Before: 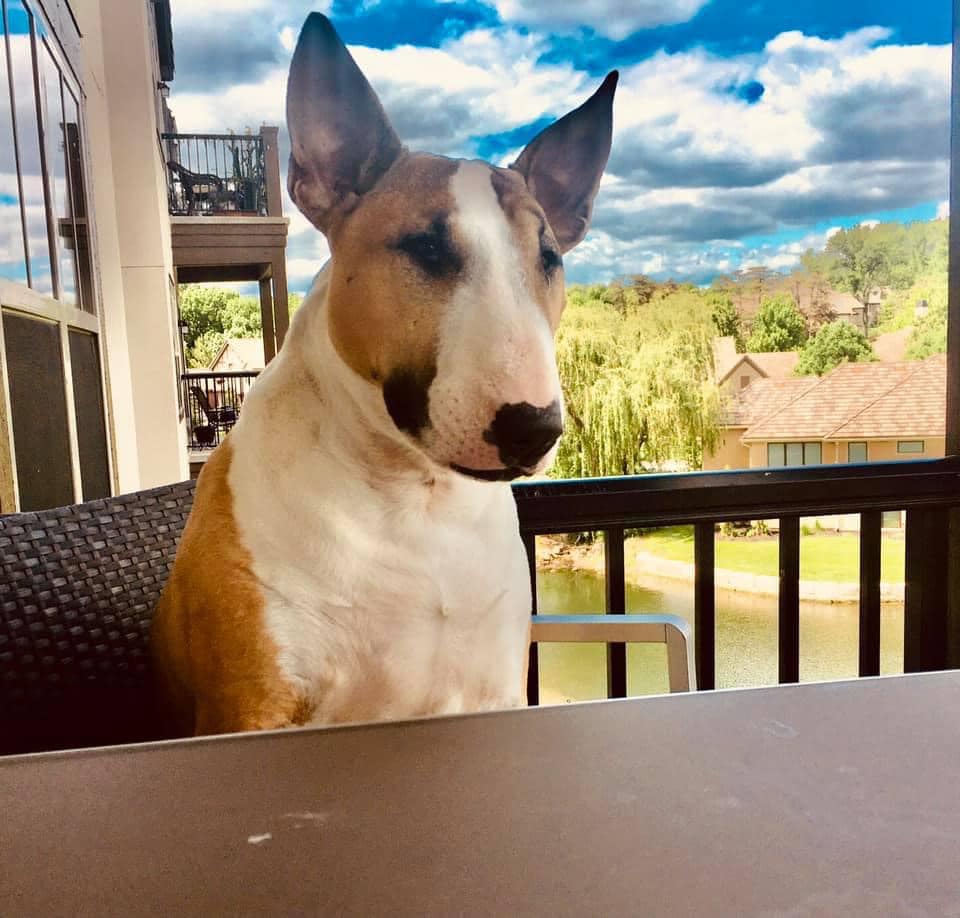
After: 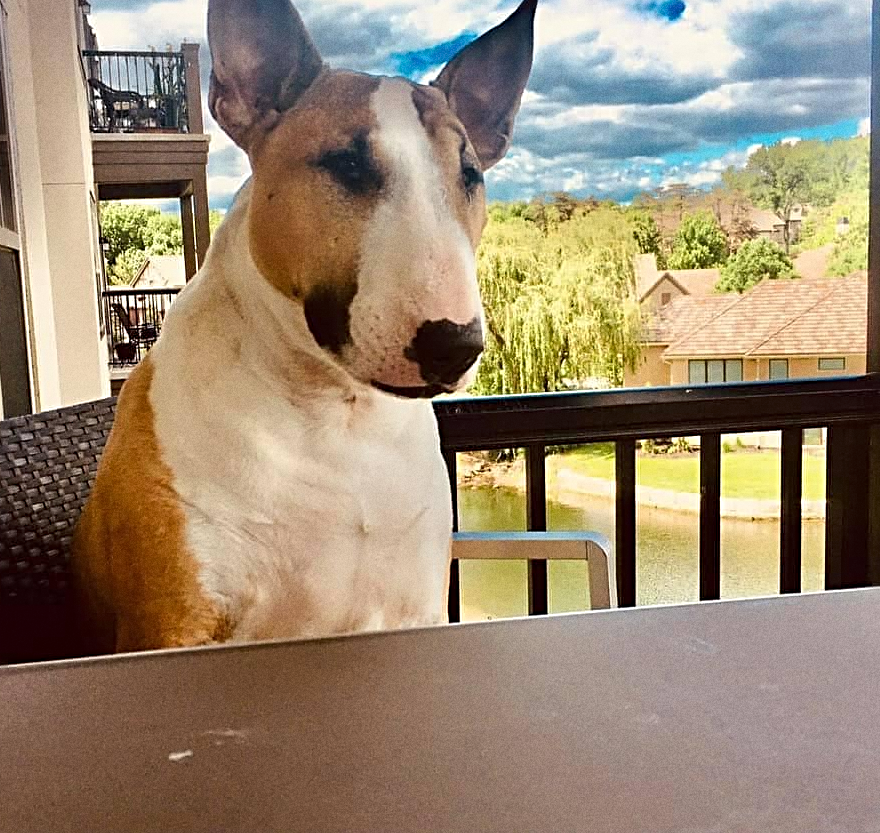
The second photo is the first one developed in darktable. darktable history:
grain: coarseness 22.88 ISO
sharpen: radius 3.119
crop and rotate: left 8.262%, top 9.226%
